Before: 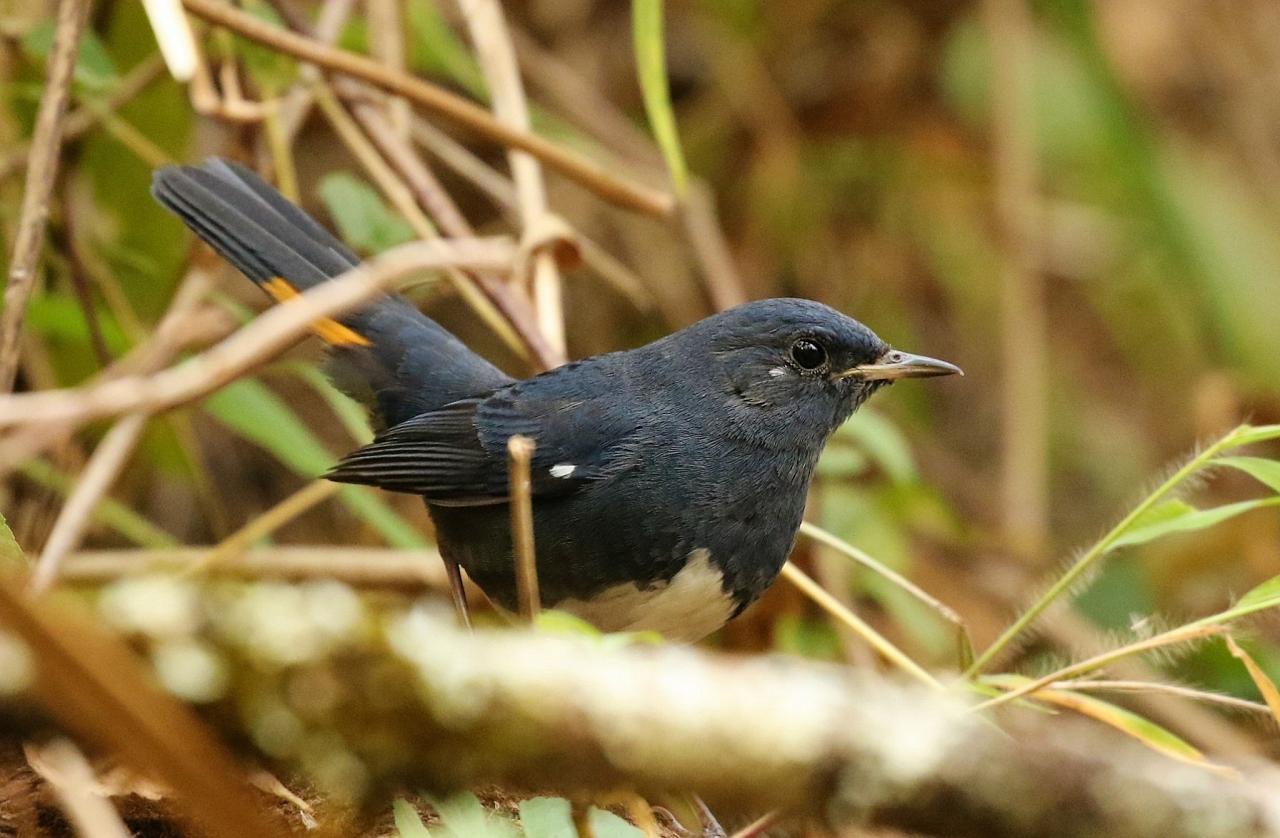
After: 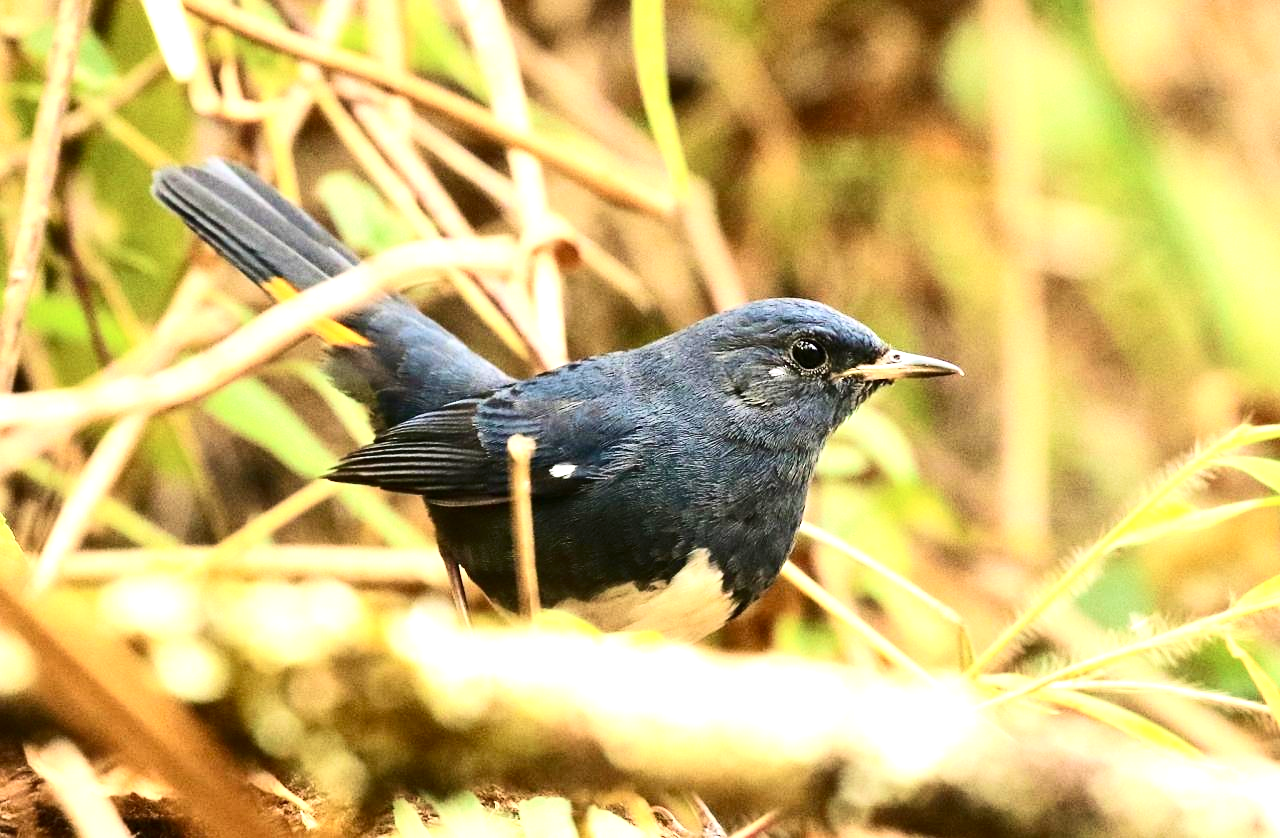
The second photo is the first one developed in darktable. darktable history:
velvia: strength 14.86%
exposure: black level correction 0, exposure 1.376 EV, compensate highlight preservation false
contrast brightness saturation: contrast 0.287
